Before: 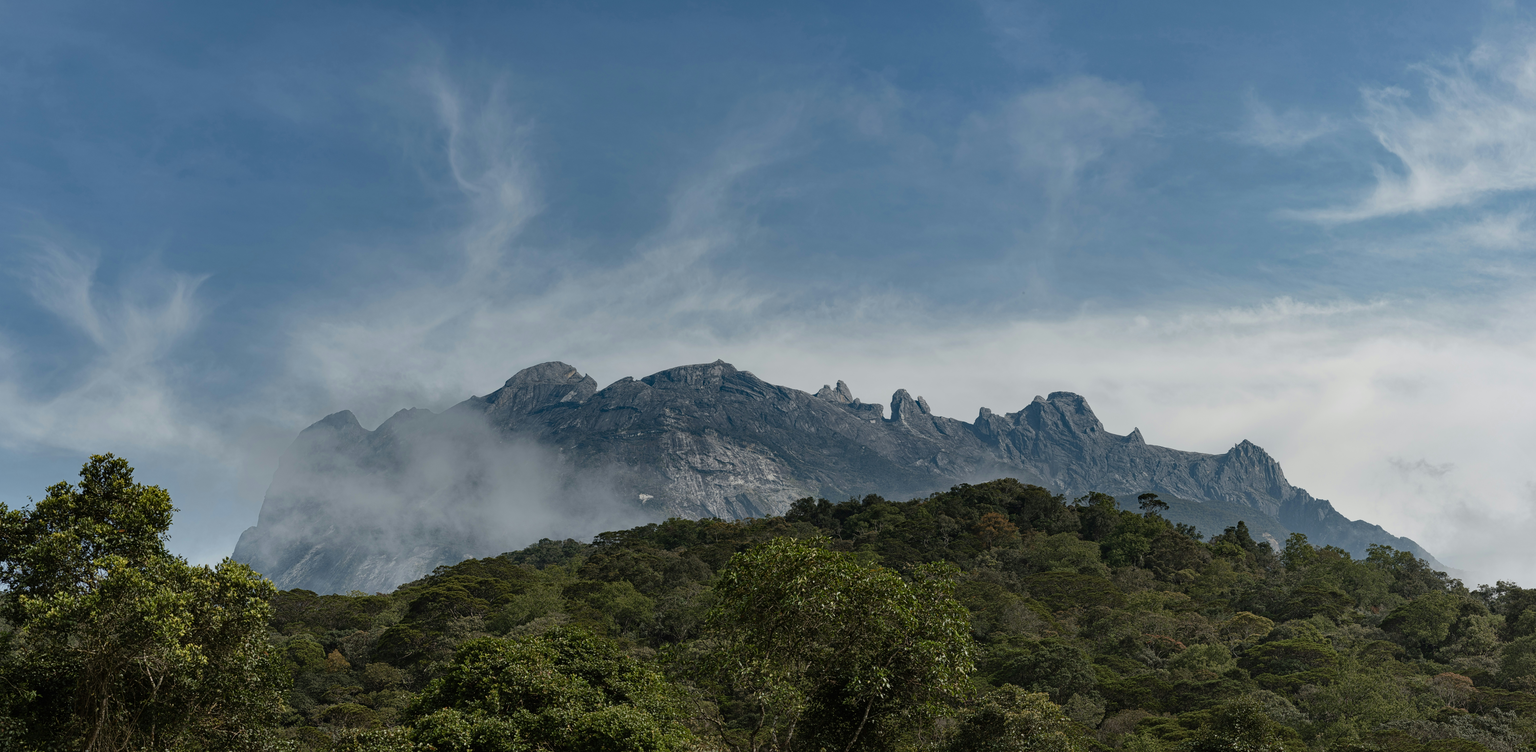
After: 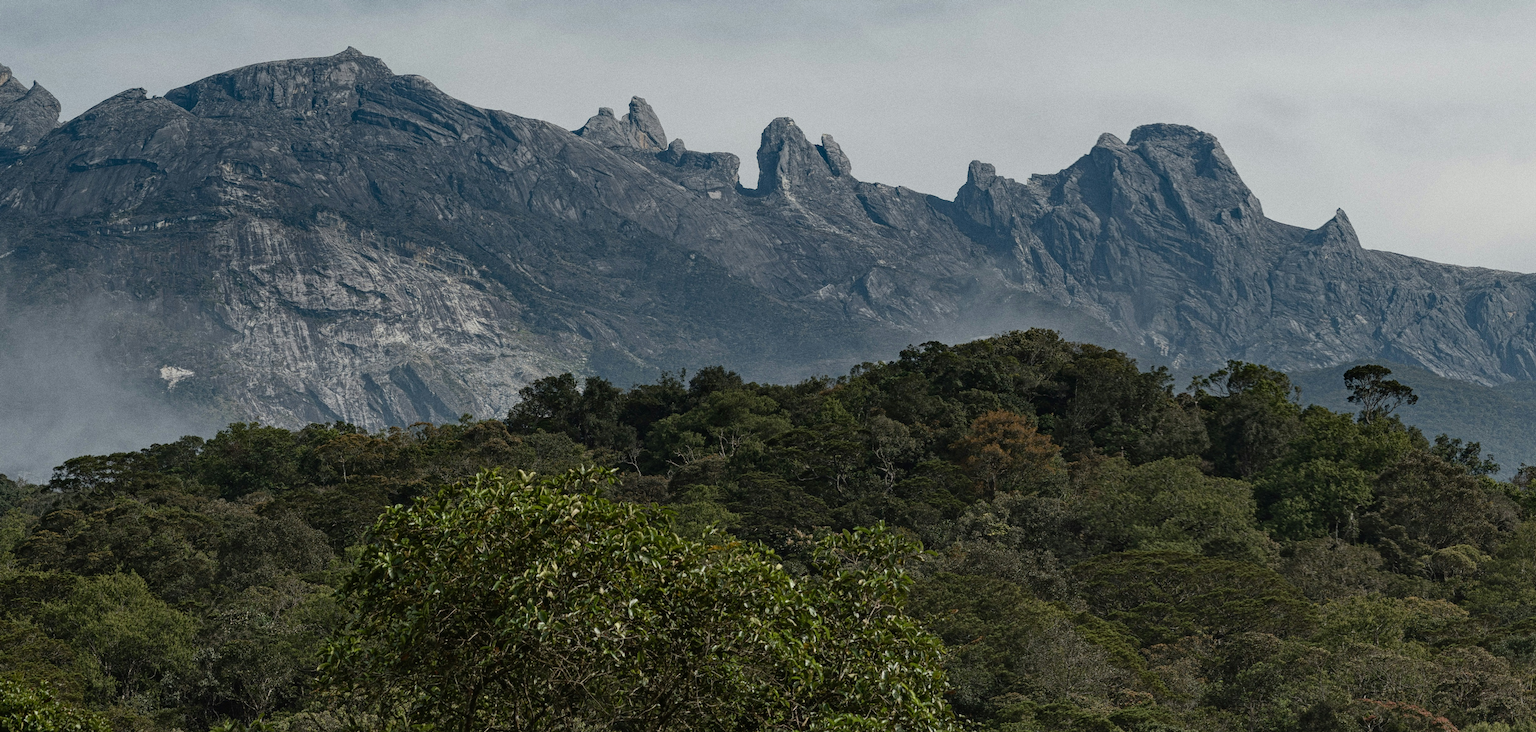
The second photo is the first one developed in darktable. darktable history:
grain: coarseness 0.09 ISO, strength 40%
crop: left 37.221%, top 45.169%, right 20.63%, bottom 13.777%
